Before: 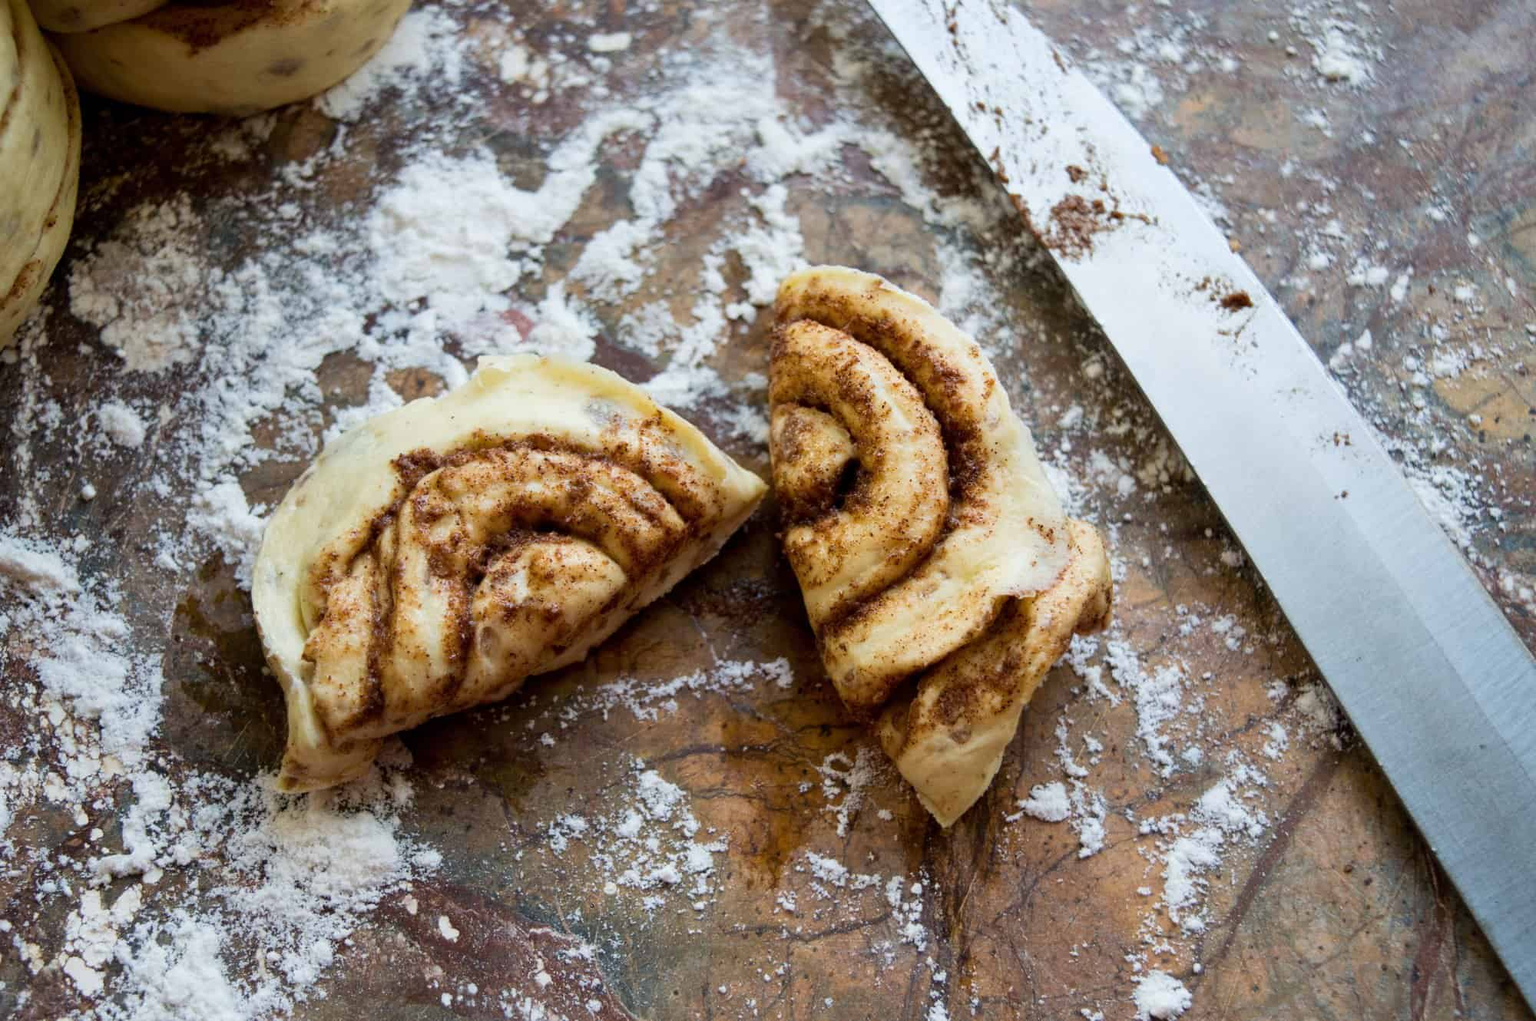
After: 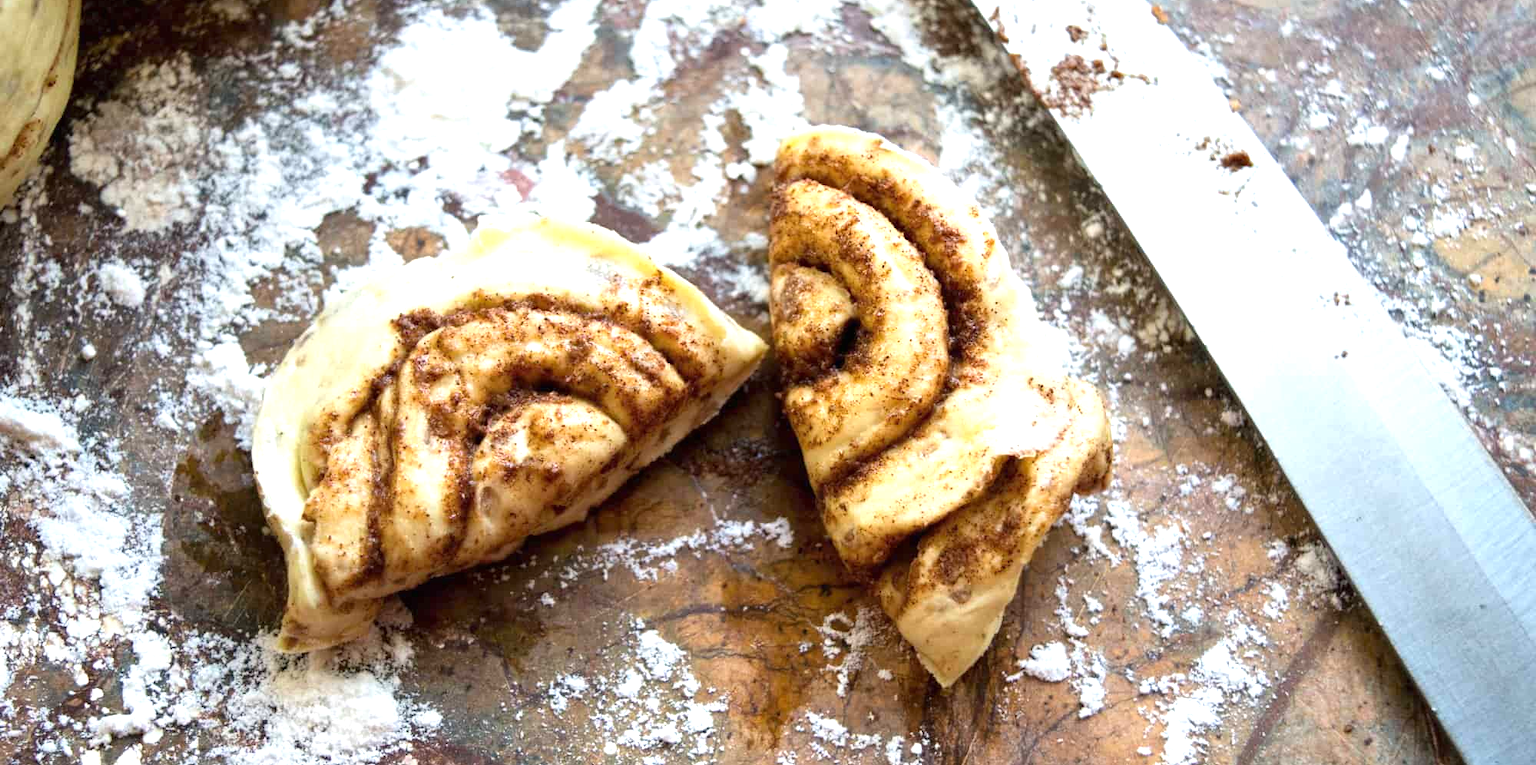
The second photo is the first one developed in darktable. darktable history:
crop: top 13.819%, bottom 11.169%
exposure: black level correction 0, exposure 0.9 EV, compensate exposure bias true, compensate highlight preservation false
